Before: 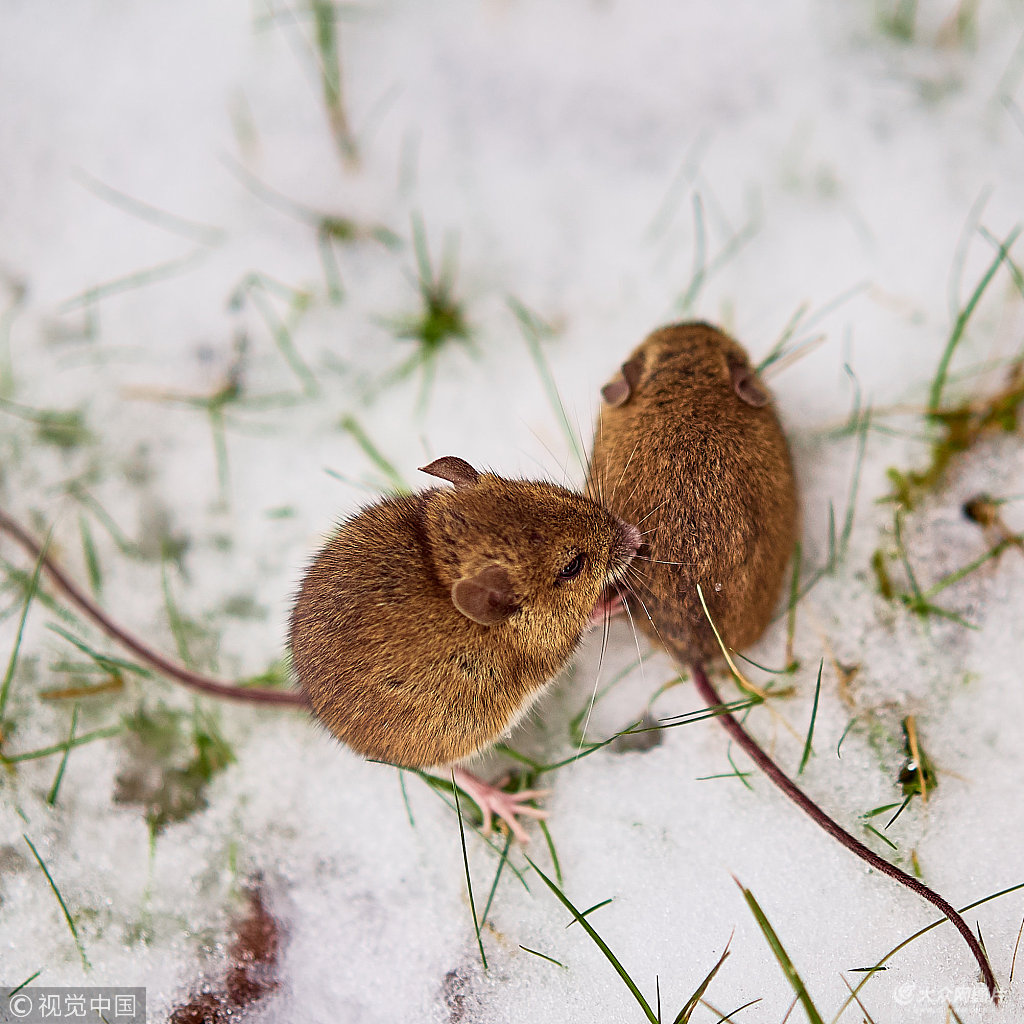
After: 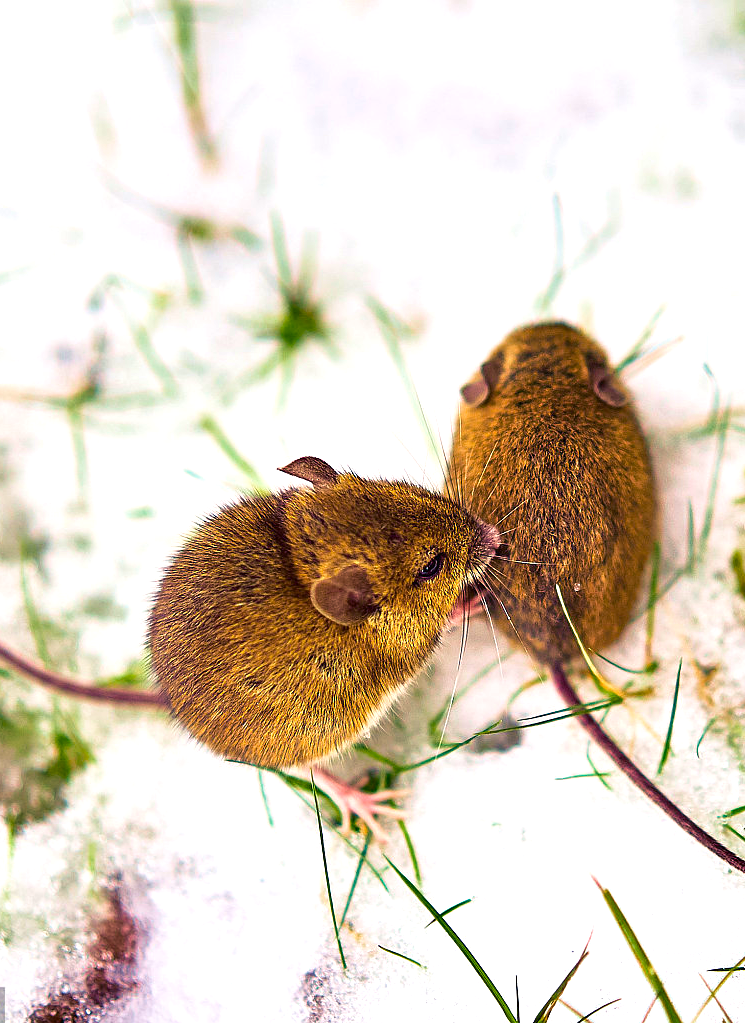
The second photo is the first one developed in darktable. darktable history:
color balance rgb: shadows lift › luminance -40.846%, shadows lift › chroma 14.067%, shadows lift › hue 260.49°, linear chroma grading › global chroma 24.395%, perceptual saturation grading › global saturation 10.017%
velvia: strength 24.85%
crop: left 13.808%, right 13.388%
exposure: exposure 0.56 EV, compensate exposure bias true, compensate highlight preservation false
levels: levels [0, 0.492, 0.984]
